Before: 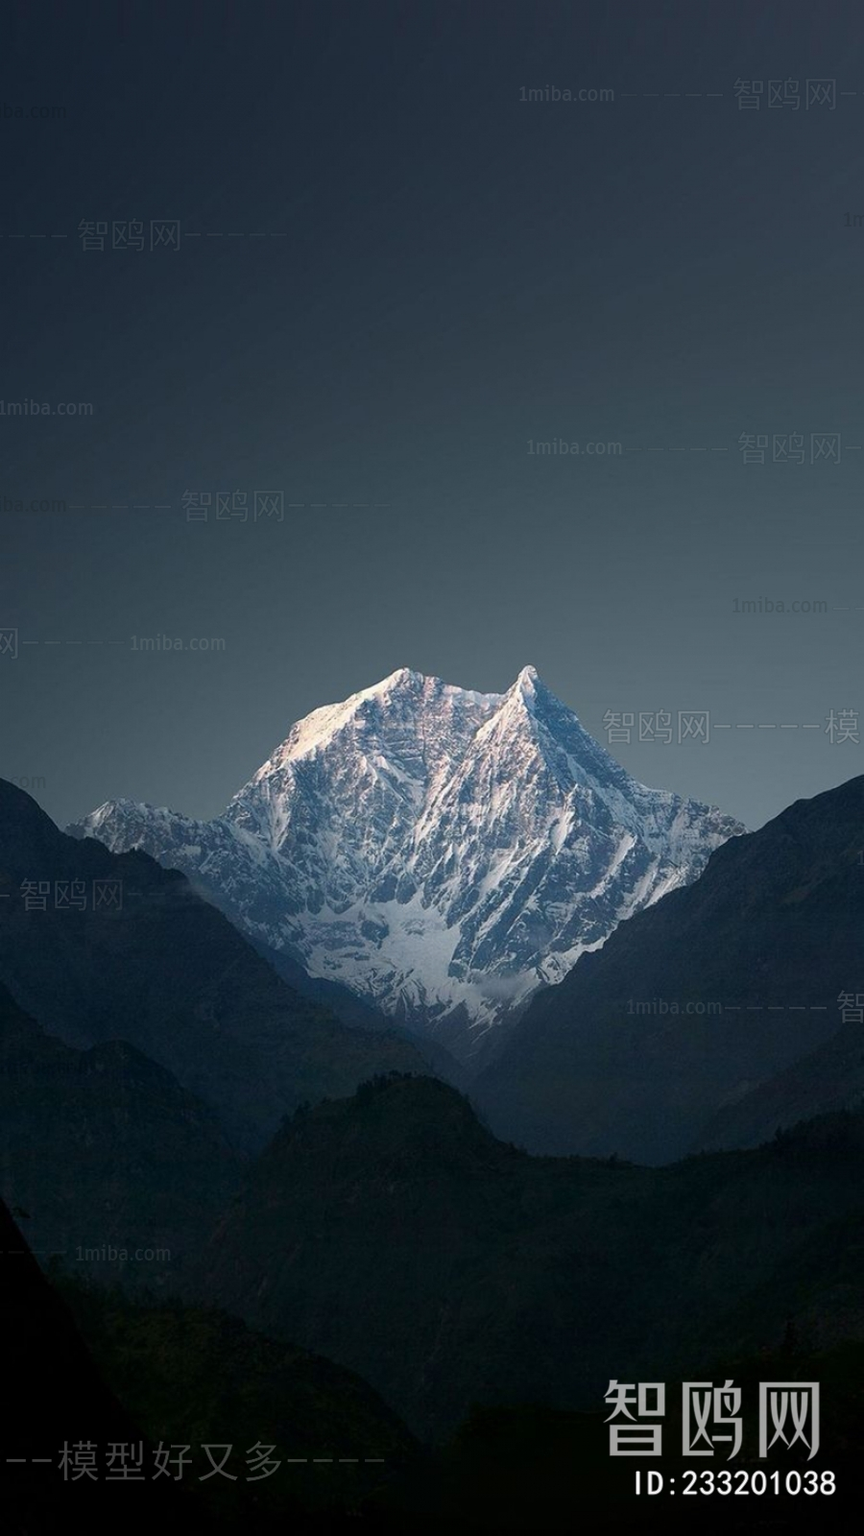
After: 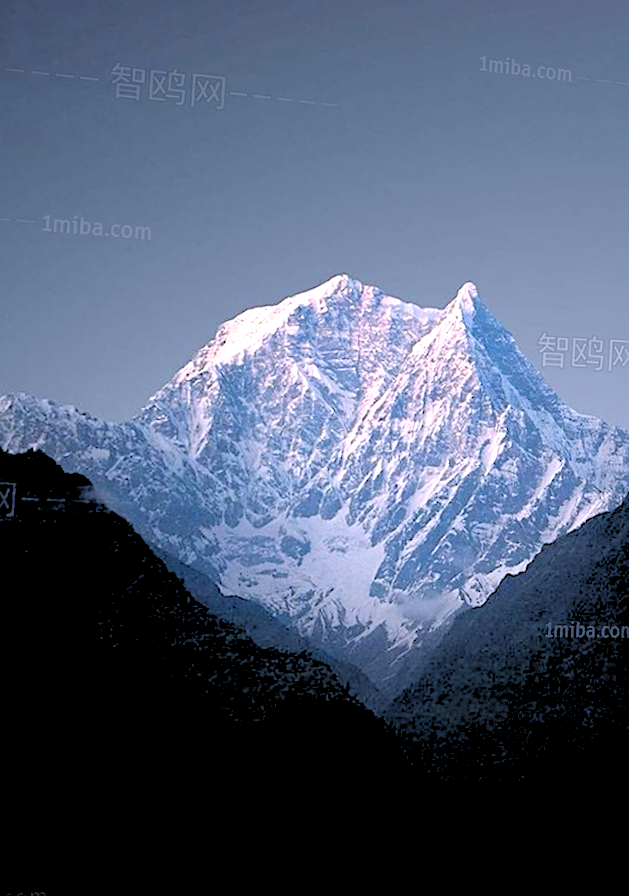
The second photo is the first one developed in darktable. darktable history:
crop and rotate: angle -3.37°, left 9.79%, top 20.73%, right 12.42%, bottom 11.82%
sharpen: on, module defaults
white balance: red 1.066, blue 1.119
exposure: exposure 0.507 EV, compensate highlight preservation false
rgb levels: levels [[0.027, 0.429, 0.996], [0, 0.5, 1], [0, 0.5, 1]]
rotate and perspective: rotation -0.013°, lens shift (vertical) -0.027, lens shift (horizontal) 0.178, crop left 0.016, crop right 0.989, crop top 0.082, crop bottom 0.918
